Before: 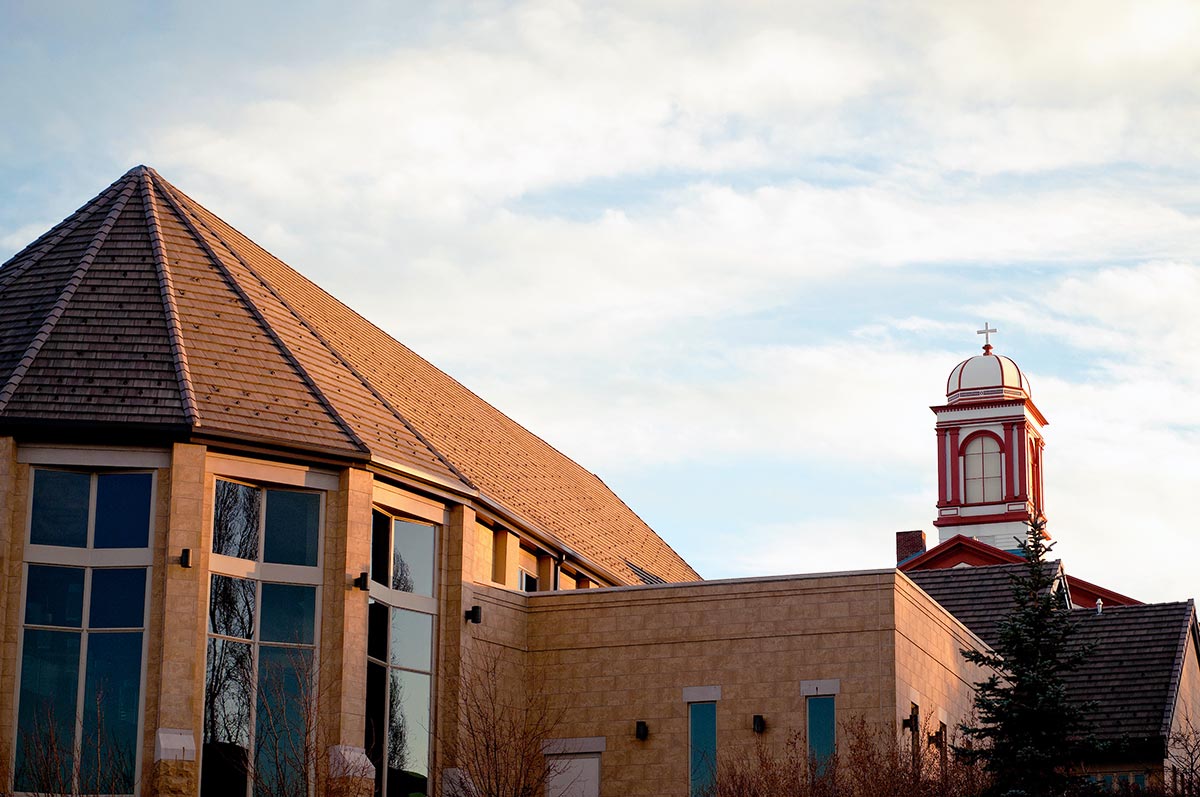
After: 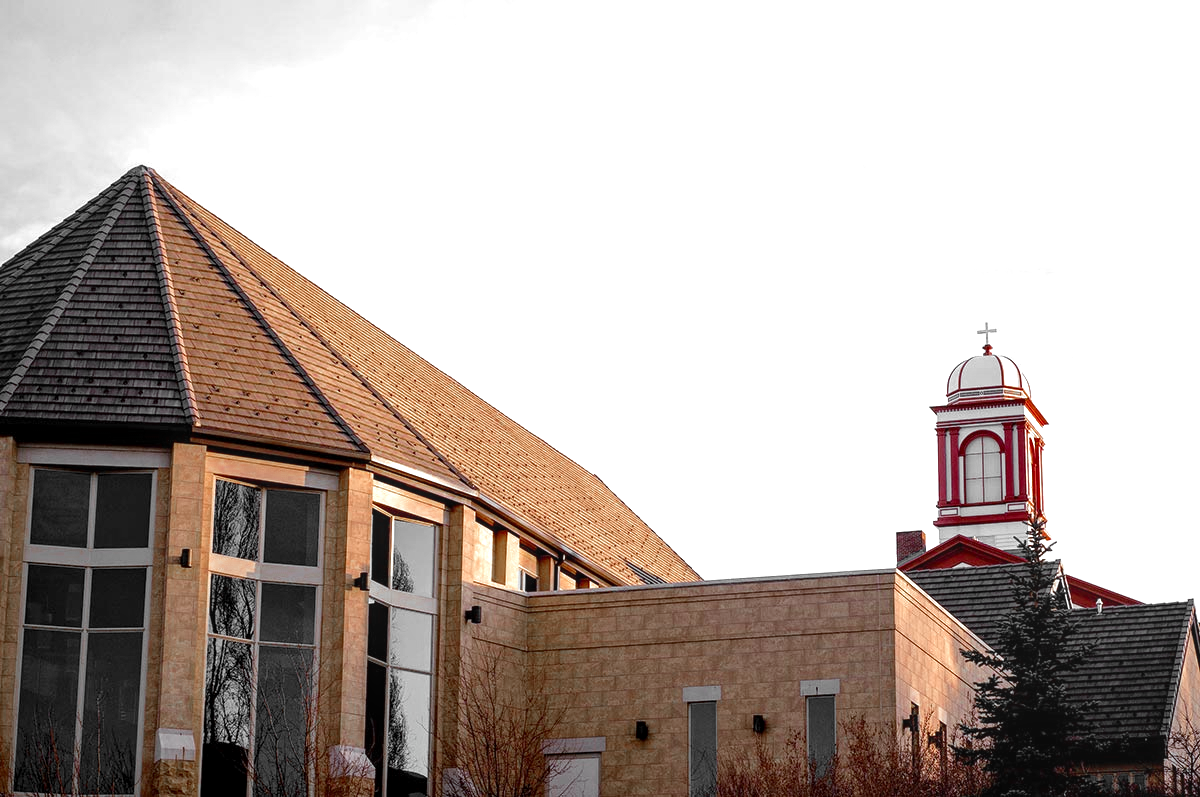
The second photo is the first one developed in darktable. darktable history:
color zones: curves: ch0 [(0, 0.497) (0.096, 0.361) (0.221, 0.538) (0.429, 0.5) (0.571, 0.5) (0.714, 0.5) (0.857, 0.5) (1, 0.497)]; ch1 [(0, 0.5) (0.143, 0.5) (0.257, -0.002) (0.429, 0.04) (0.571, -0.001) (0.714, -0.015) (0.857, 0.024) (1, 0.5)]
white balance: red 0.925, blue 1.046
local contrast: on, module defaults
exposure: exposure 0.6 EV, compensate highlight preservation false
